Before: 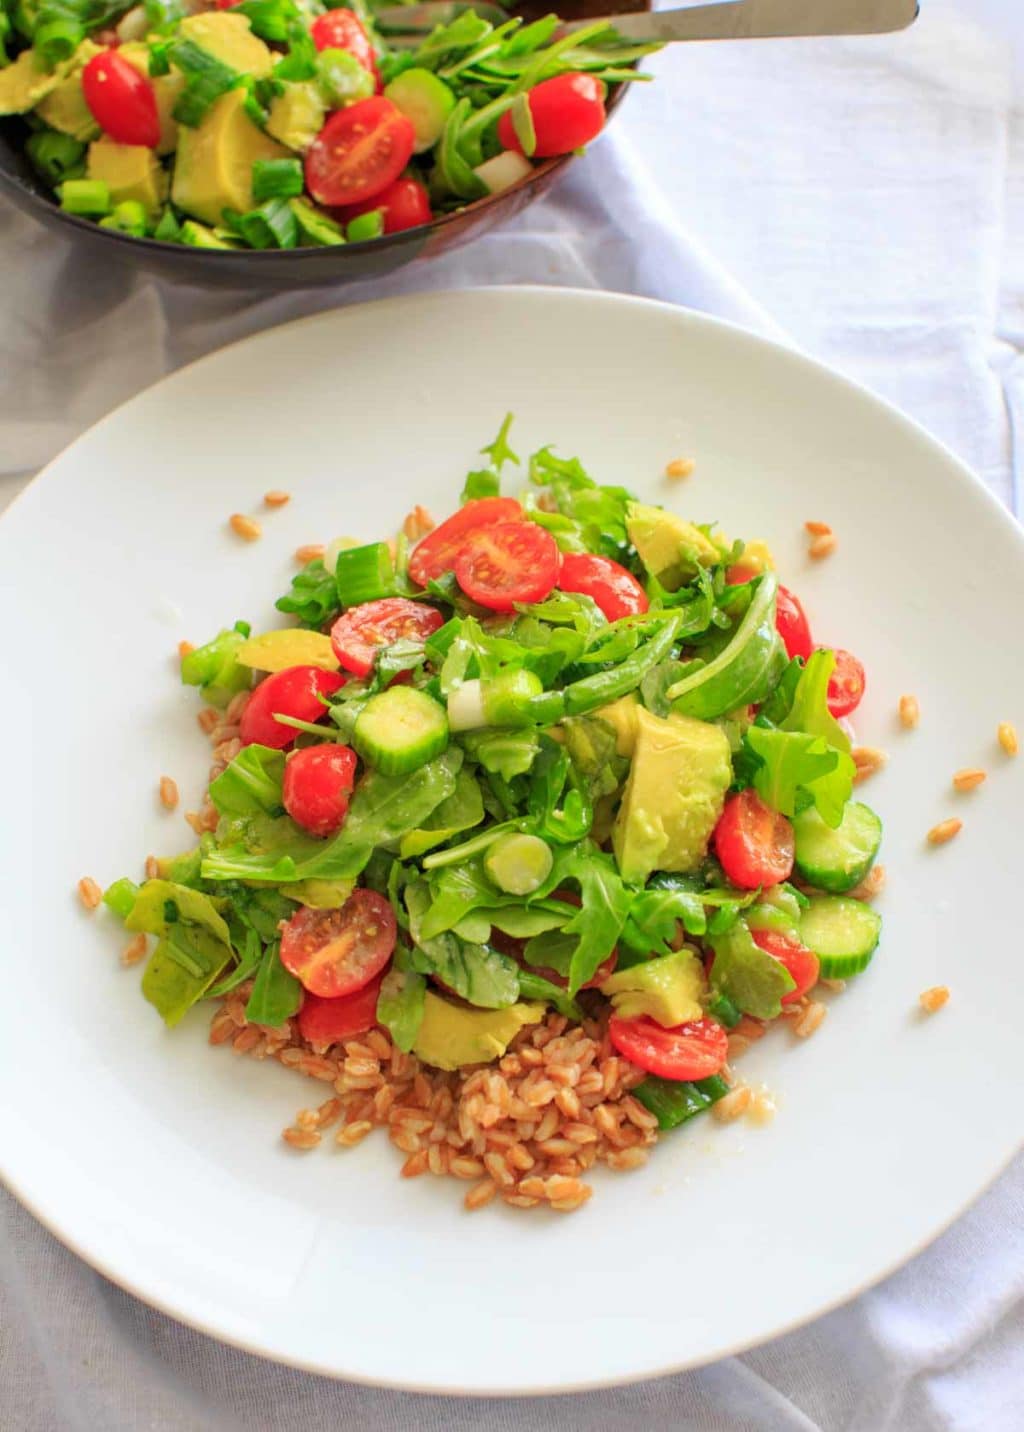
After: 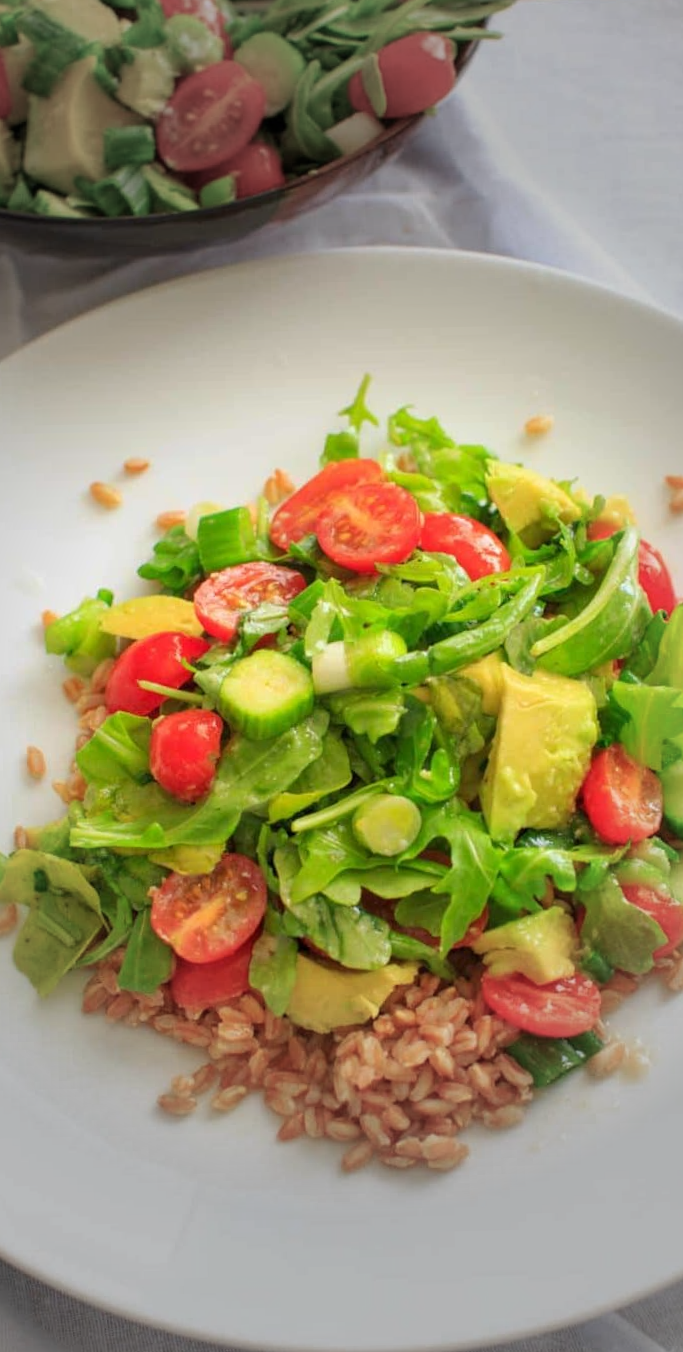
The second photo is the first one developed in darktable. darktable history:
vignetting: fall-off start 40%, fall-off radius 40%
rotate and perspective: rotation -1.42°, crop left 0.016, crop right 0.984, crop top 0.035, crop bottom 0.965
crop and rotate: left 13.342%, right 19.991%
